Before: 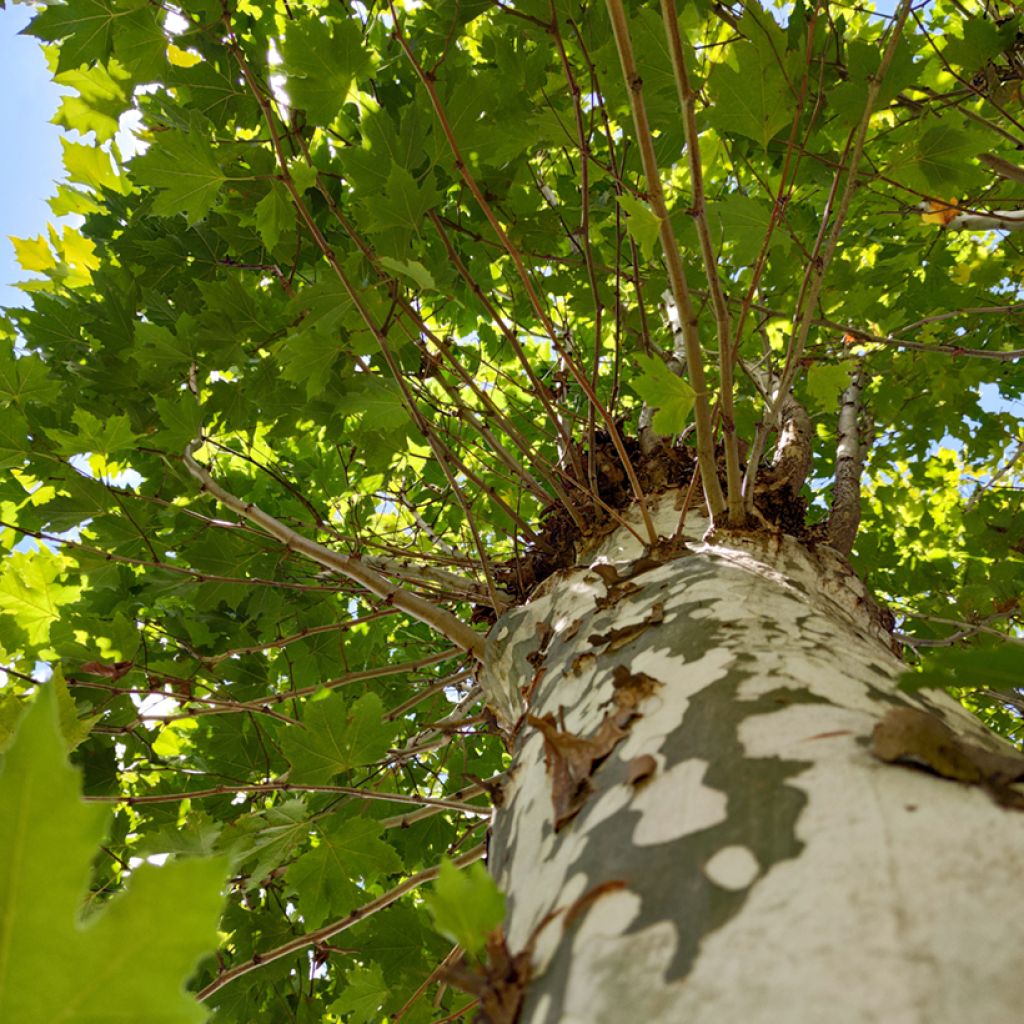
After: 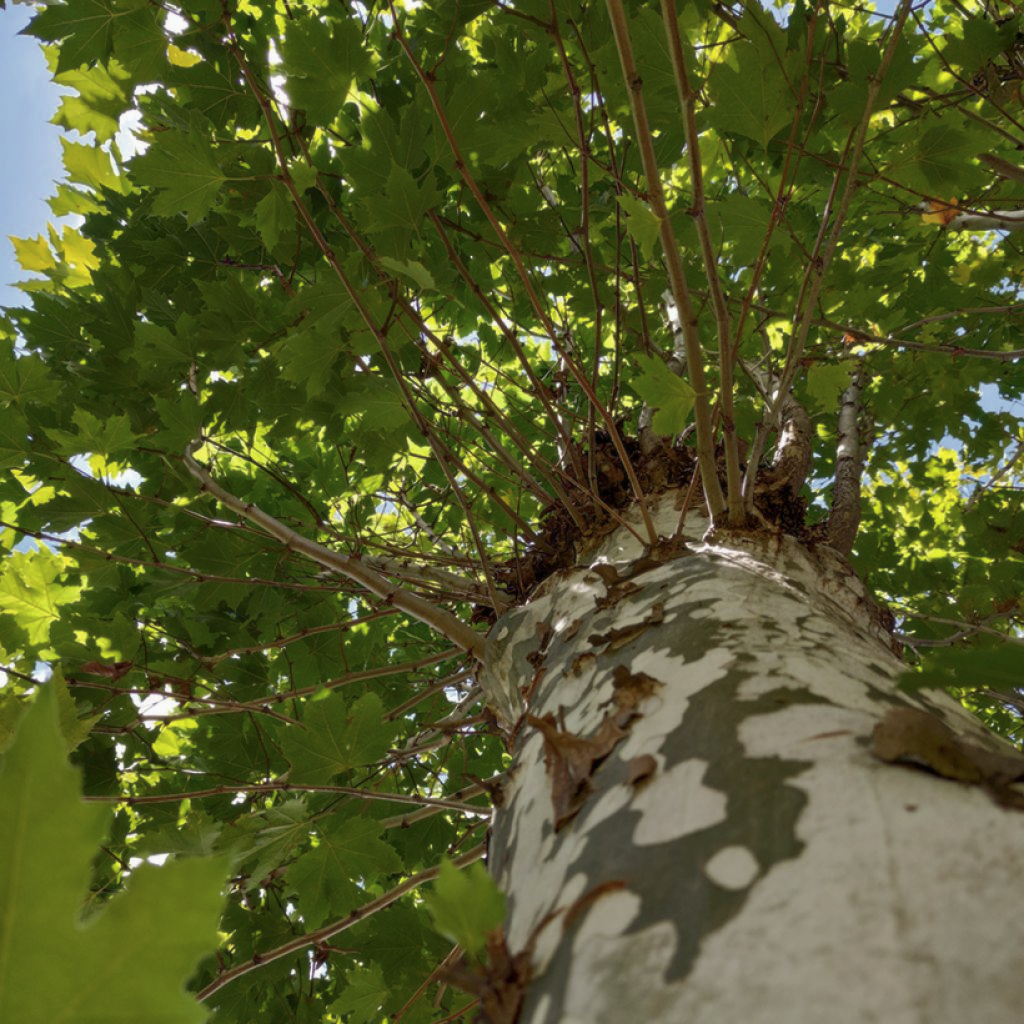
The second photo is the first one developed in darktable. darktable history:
soften: size 10%, saturation 50%, brightness 0.2 EV, mix 10%
tone equalizer: -7 EV 0.18 EV, -6 EV 0.12 EV, -5 EV 0.08 EV, -4 EV 0.04 EV, -2 EV -0.02 EV, -1 EV -0.04 EV, +0 EV -0.06 EV, luminance estimator HSV value / RGB max
tone curve: curves: ch0 [(0, 0) (0.797, 0.684) (1, 1)], color space Lab, linked channels, preserve colors none
